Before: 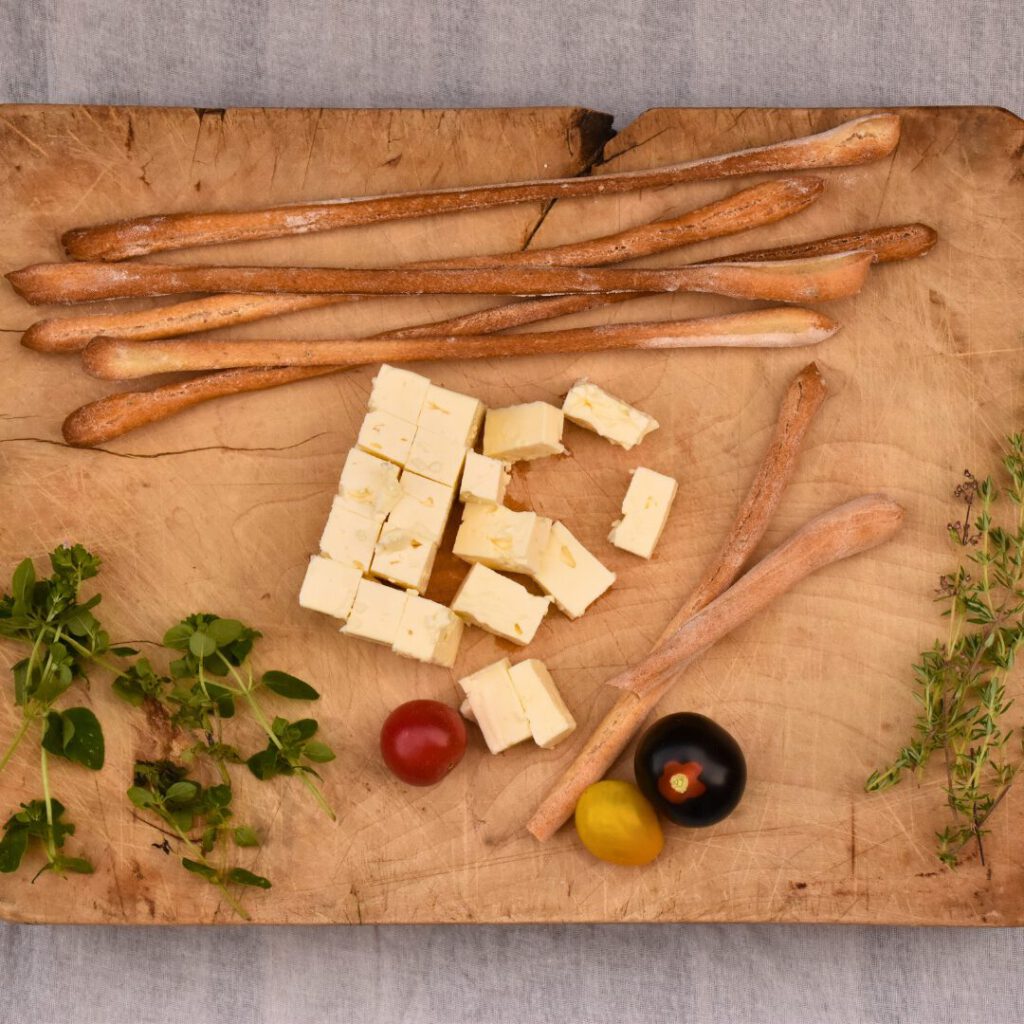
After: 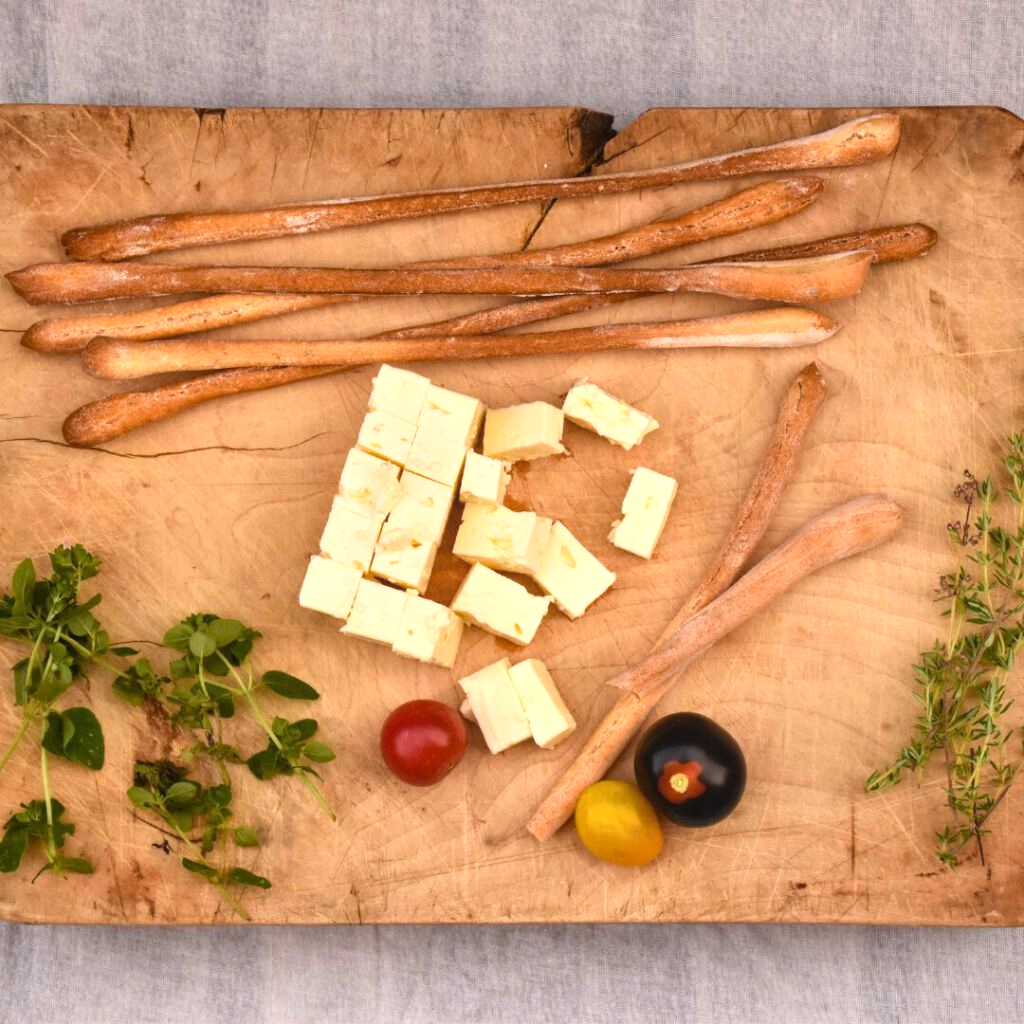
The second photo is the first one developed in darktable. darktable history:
local contrast: detail 110%
exposure: black level correction 0.001, exposure 0.5 EV, compensate highlight preservation false
